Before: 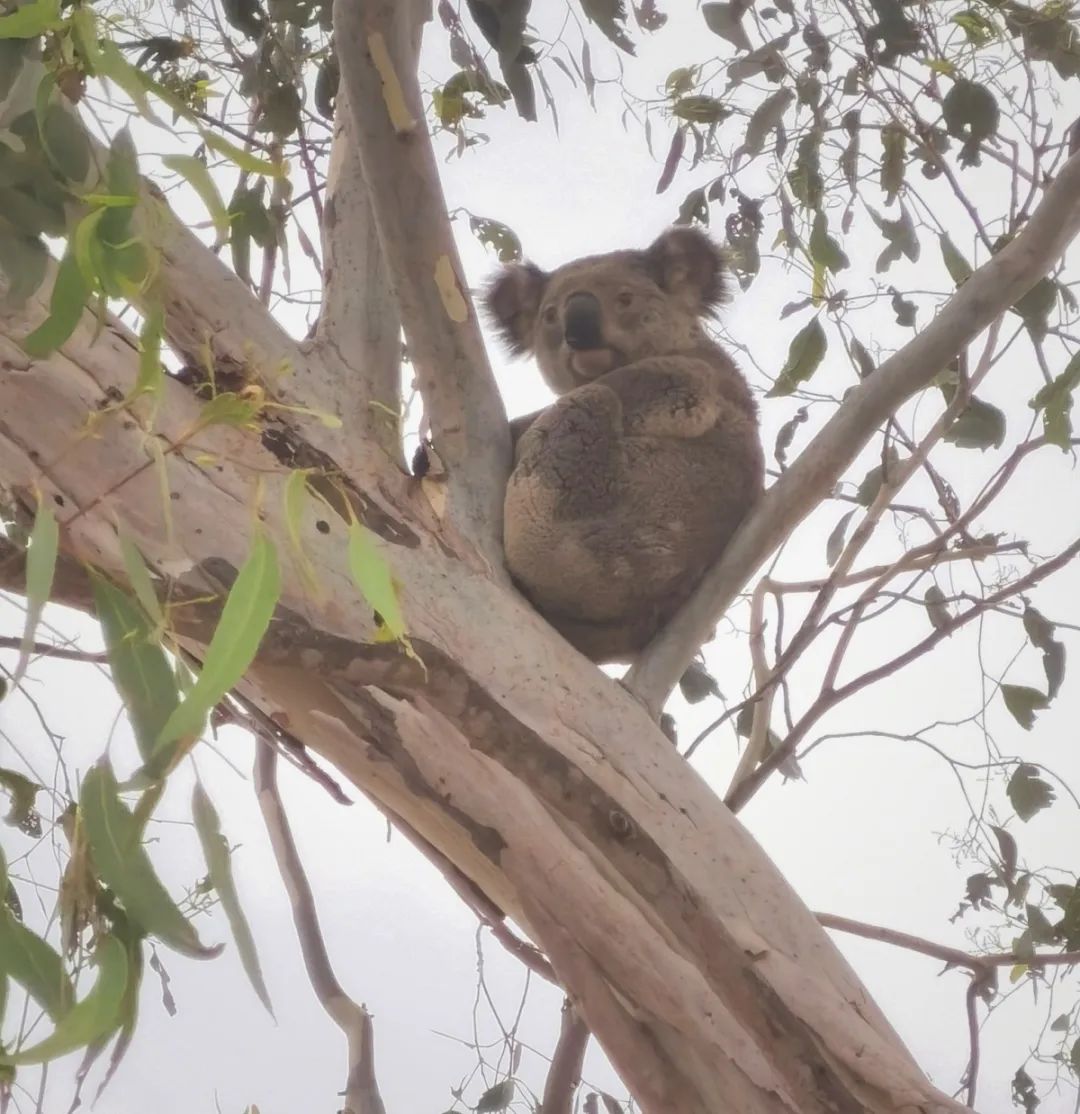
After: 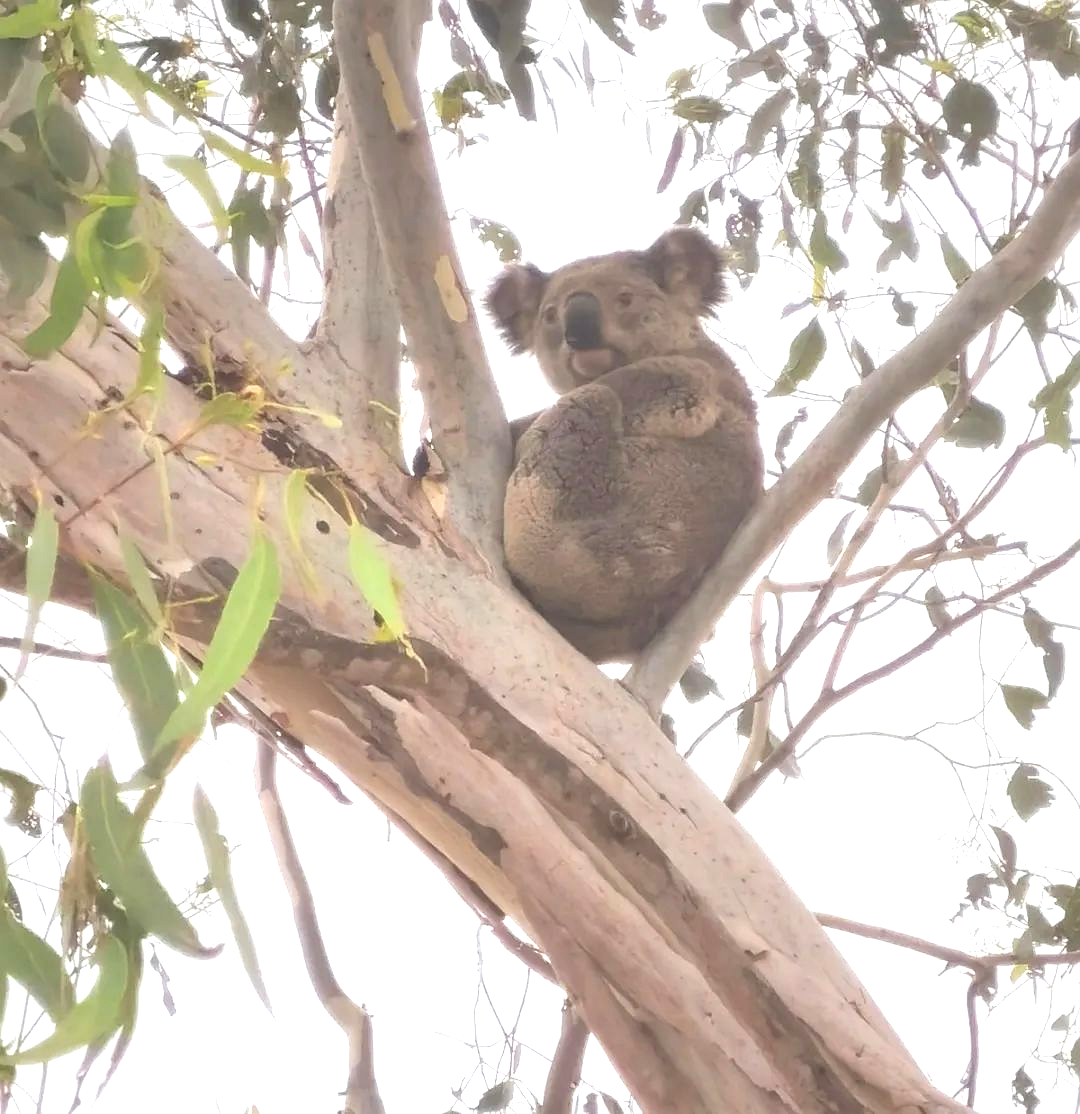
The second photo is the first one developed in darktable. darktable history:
sharpen: radius 1.458, amount 0.398, threshold 1.271
exposure: exposure 0.95 EV, compensate highlight preservation false
